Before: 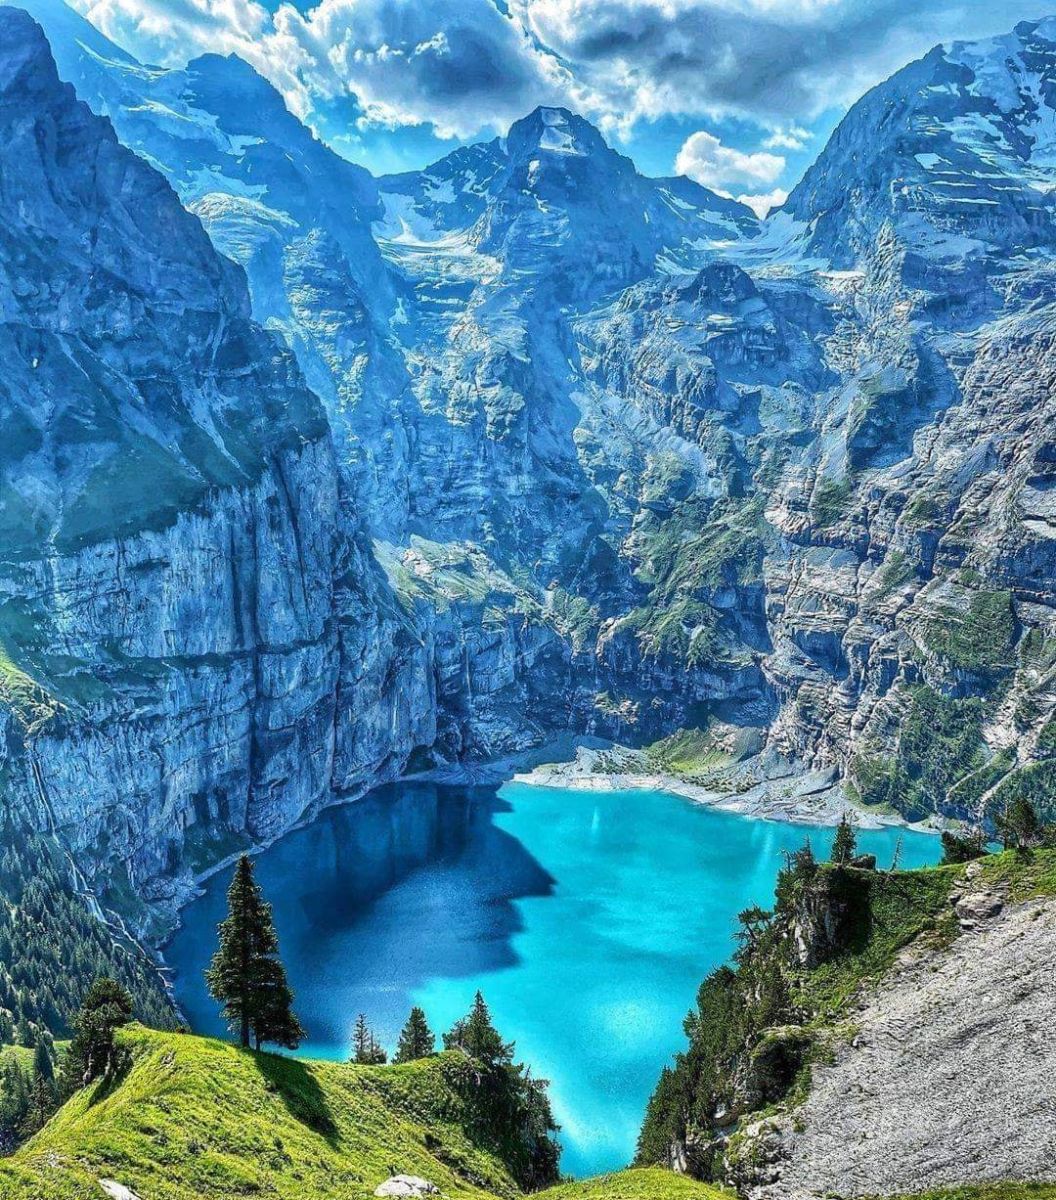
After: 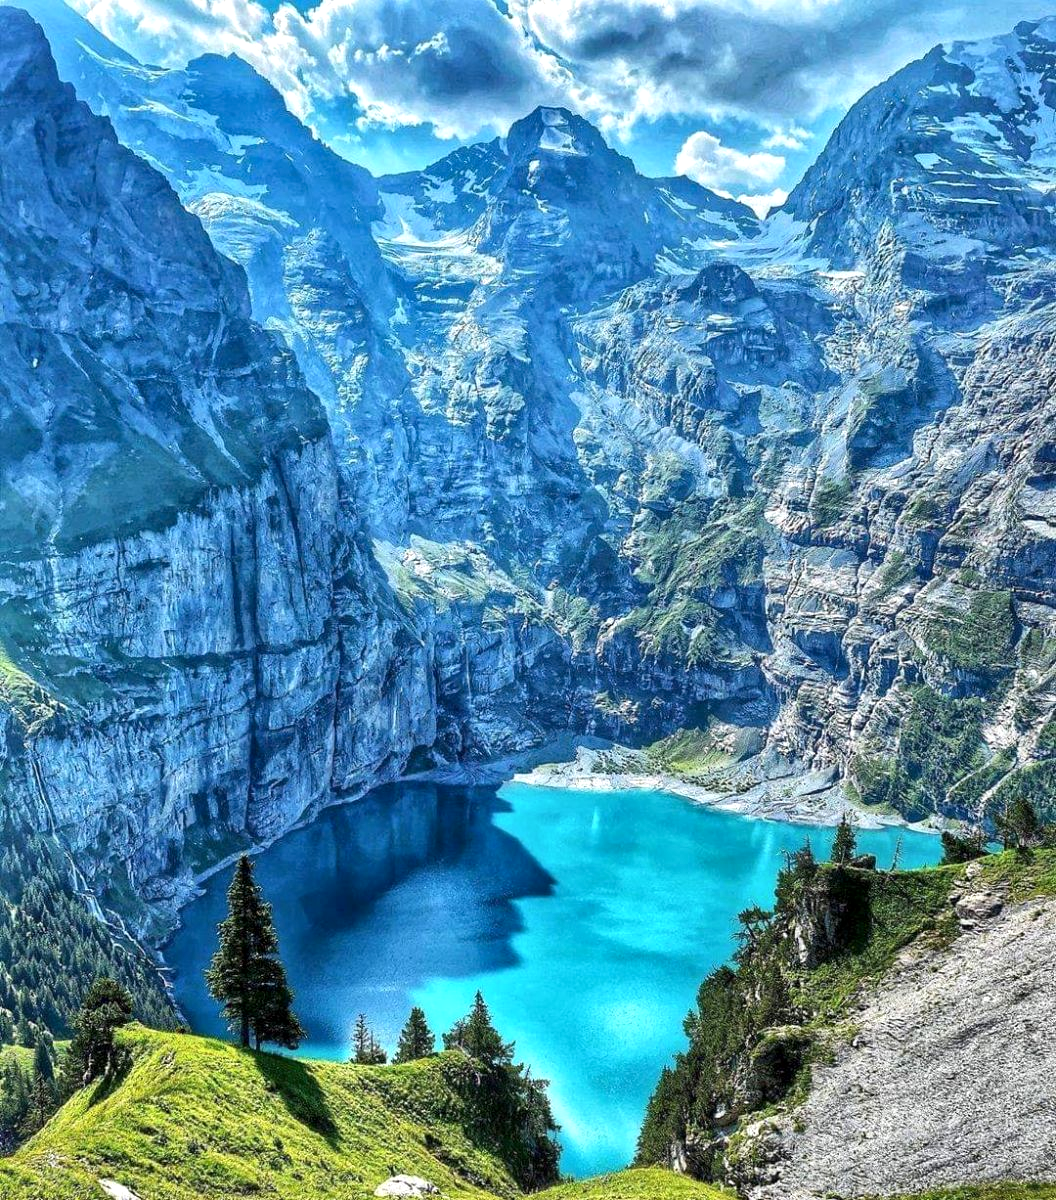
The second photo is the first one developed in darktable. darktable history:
exposure: exposure 0.2 EV, compensate highlight preservation false
local contrast: mode bilateral grid, contrast 25, coarseness 50, detail 123%, midtone range 0.2
